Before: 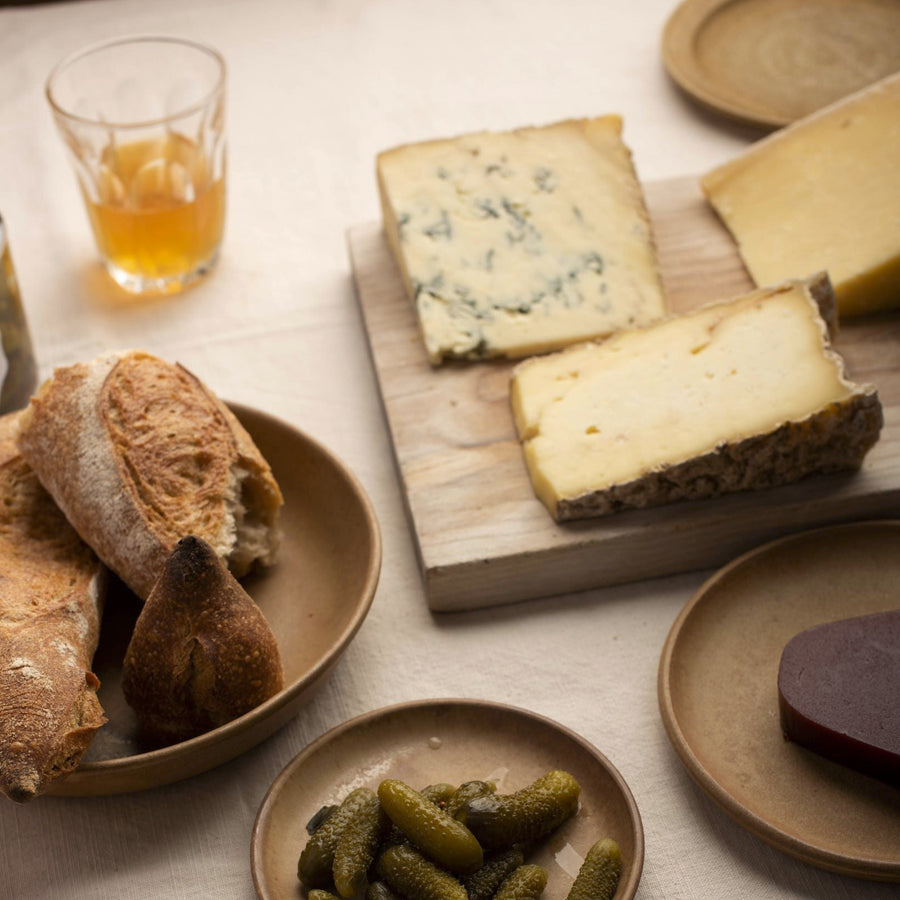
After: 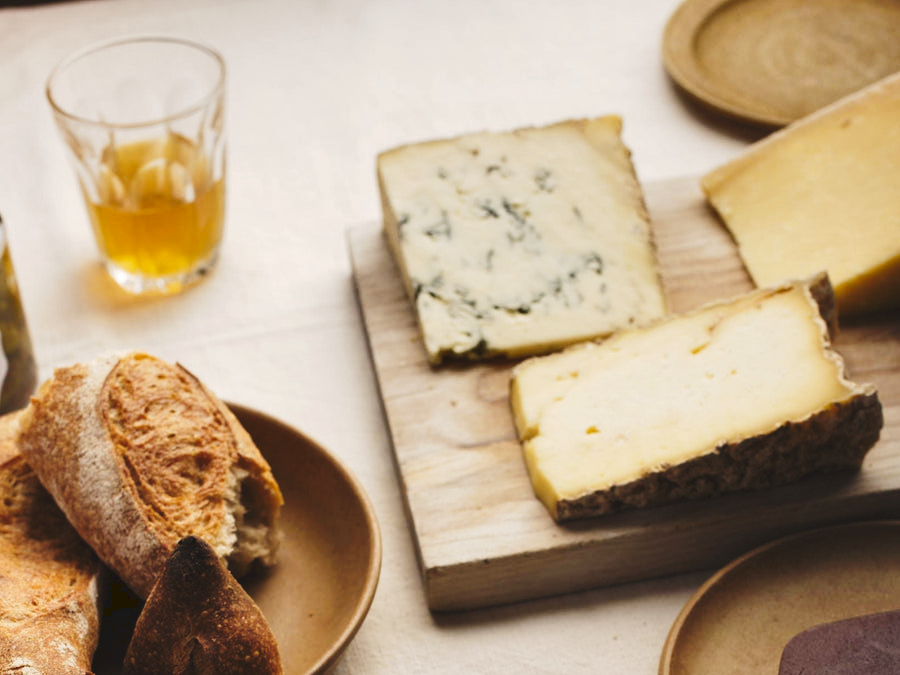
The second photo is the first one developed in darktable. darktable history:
crop: bottom 24.988%
tone curve: curves: ch0 [(0, 0) (0.003, 0.077) (0.011, 0.079) (0.025, 0.085) (0.044, 0.095) (0.069, 0.109) (0.1, 0.124) (0.136, 0.142) (0.177, 0.169) (0.224, 0.207) (0.277, 0.267) (0.335, 0.347) (0.399, 0.442) (0.468, 0.54) (0.543, 0.635) (0.623, 0.726) (0.709, 0.813) (0.801, 0.882) (0.898, 0.934) (1, 1)], preserve colors none
shadows and highlights: highlights color adjustment 0%, low approximation 0.01, soften with gaussian
